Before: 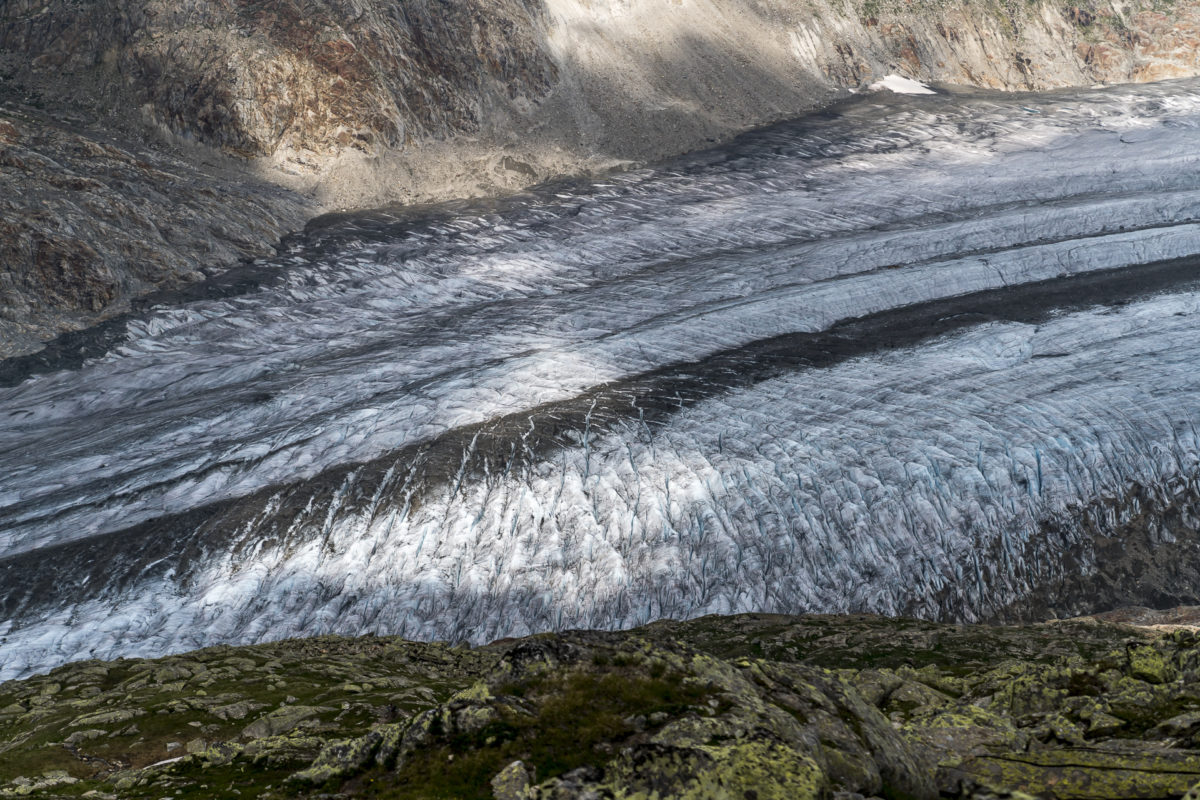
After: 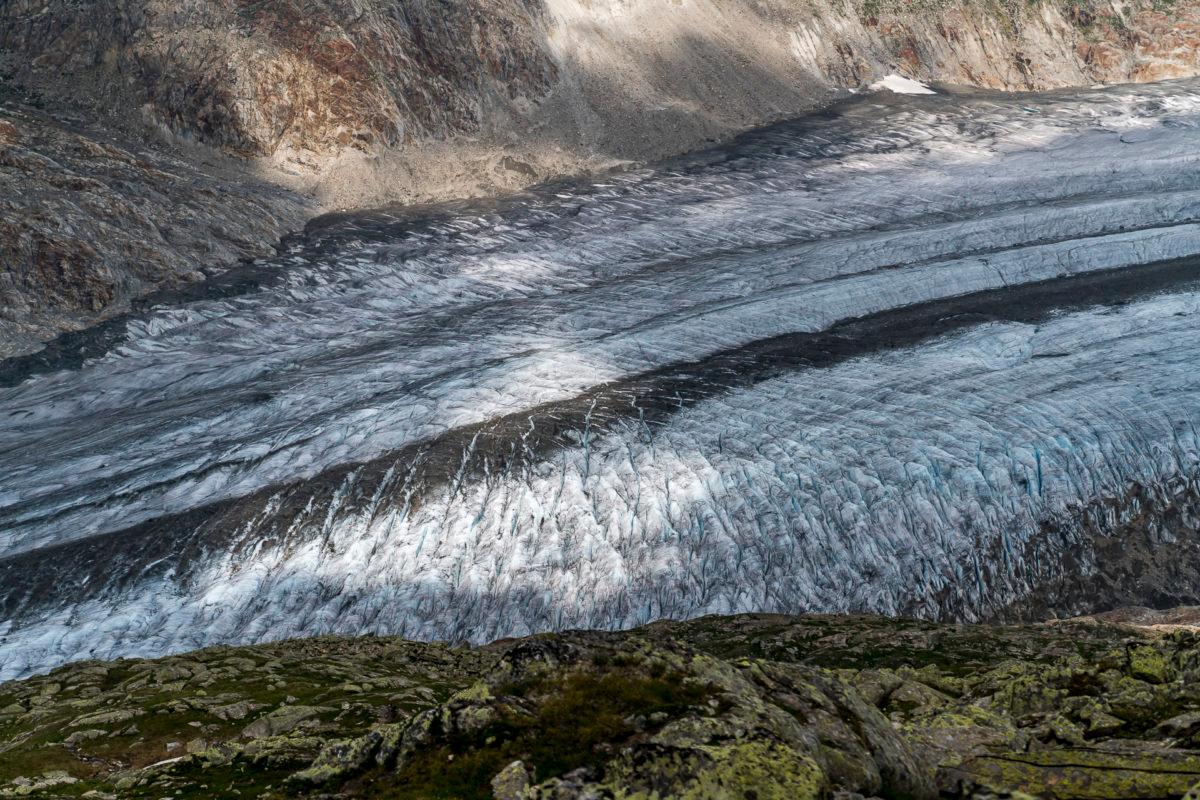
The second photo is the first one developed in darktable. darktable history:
color zones: curves: ch0 [(0, 0.425) (0.143, 0.422) (0.286, 0.42) (0.429, 0.419) (0.571, 0.419) (0.714, 0.42) (0.857, 0.422) (1, 0.425)]
shadows and highlights: radius 106.65, shadows 24.11, highlights -58.84, low approximation 0.01, soften with gaussian
